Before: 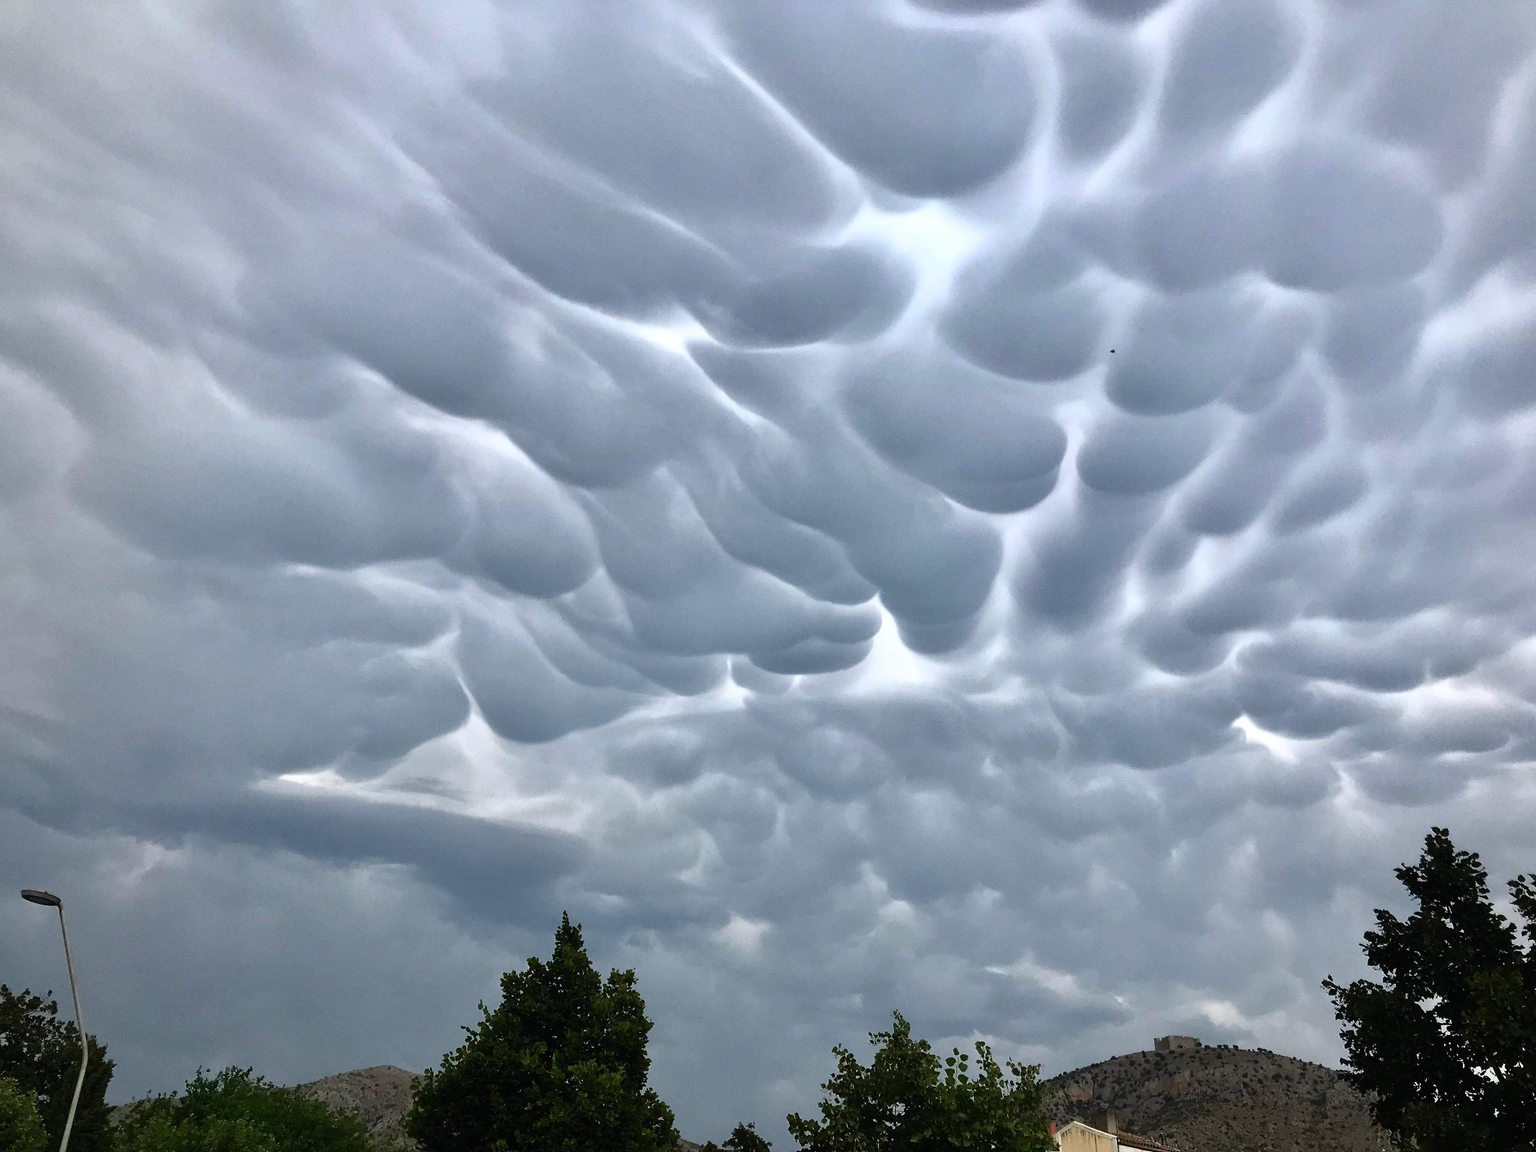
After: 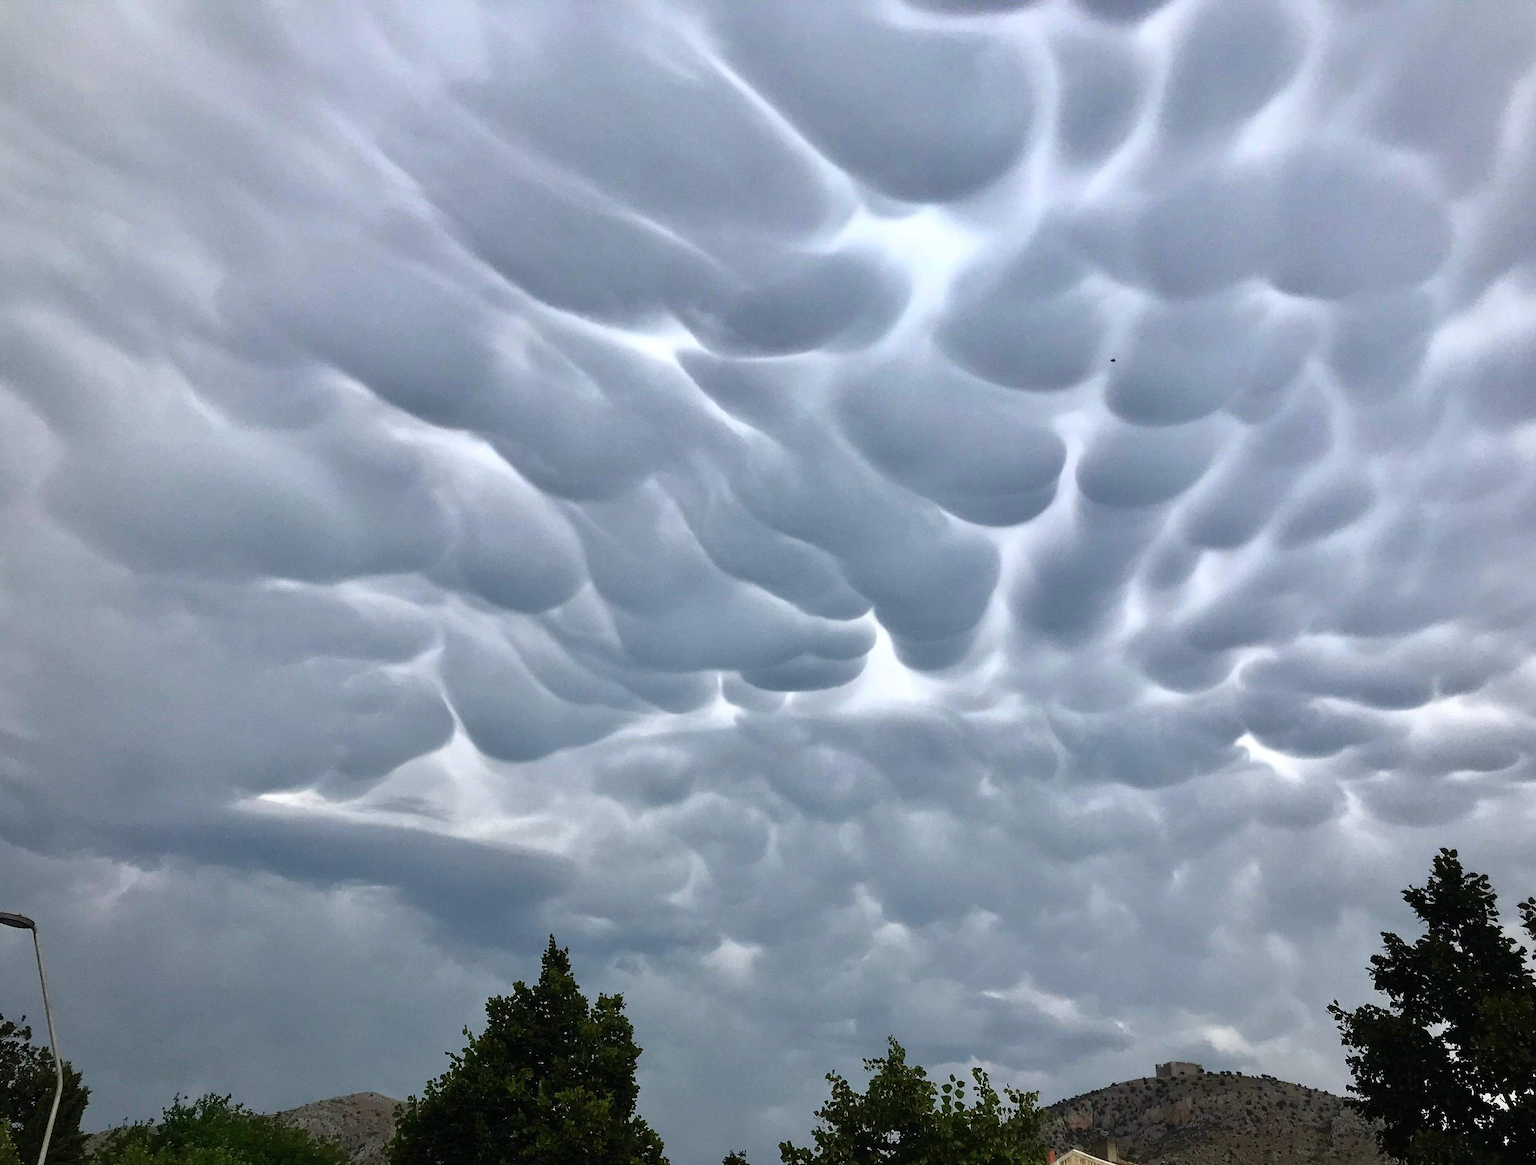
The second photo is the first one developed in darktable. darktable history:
vibrance: vibrance 20%
crop and rotate: left 1.774%, right 0.633%, bottom 1.28%
